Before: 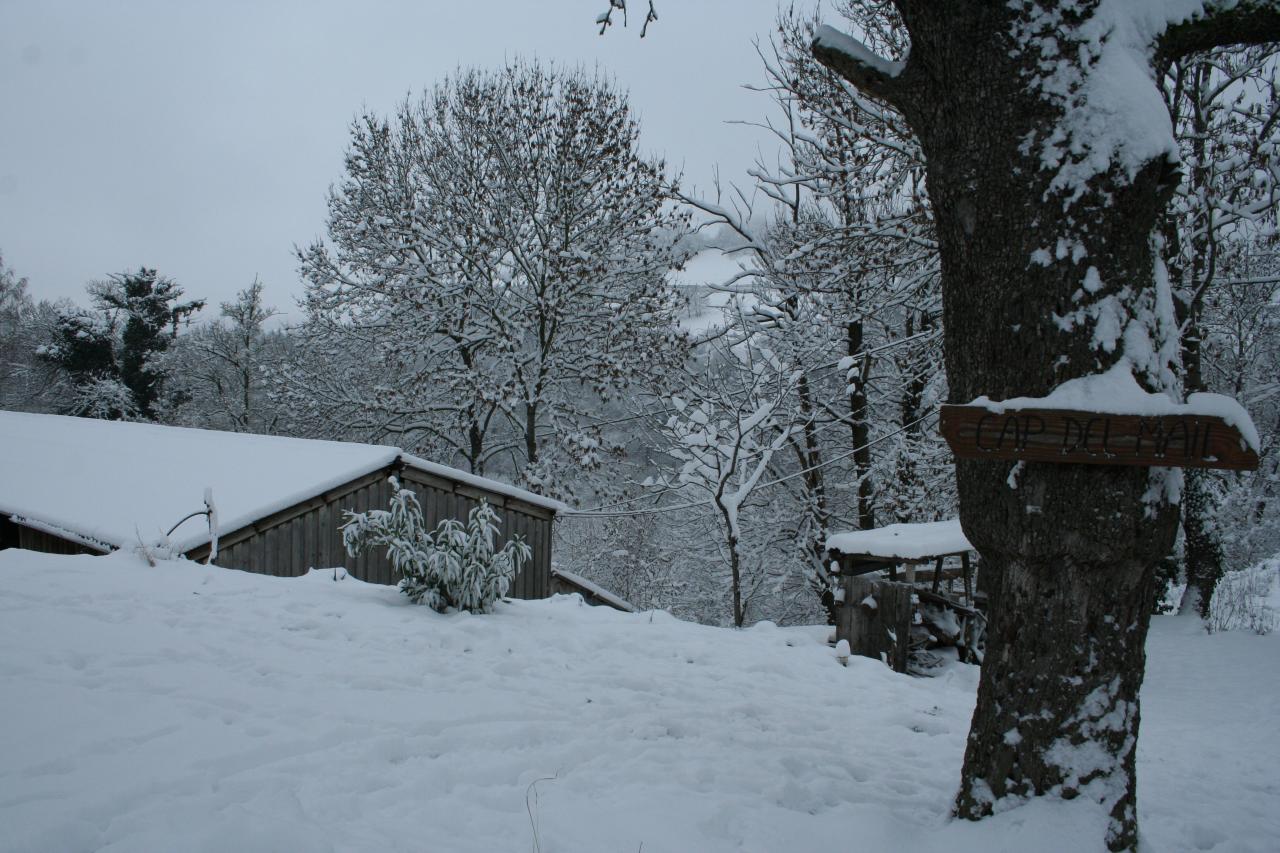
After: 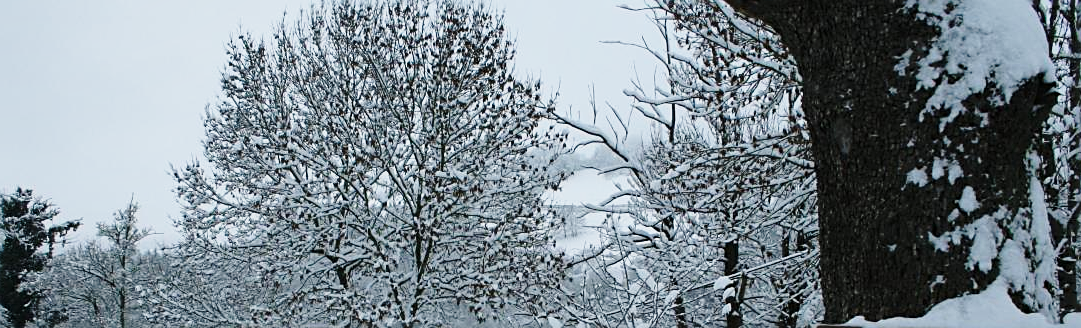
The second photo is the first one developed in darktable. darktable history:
shadows and highlights: radius 264.74, soften with gaussian
base curve: curves: ch0 [(0, 0) (0.028, 0.03) (0.121, 0.232) (0.46, 0.748) (0.859, 0.968) (1, 1)], preserve colors none
sharpen: amount 0.491
crop and rotate: left 9.692%, top 9.413%, right 5.844%, bottom 52.062%
